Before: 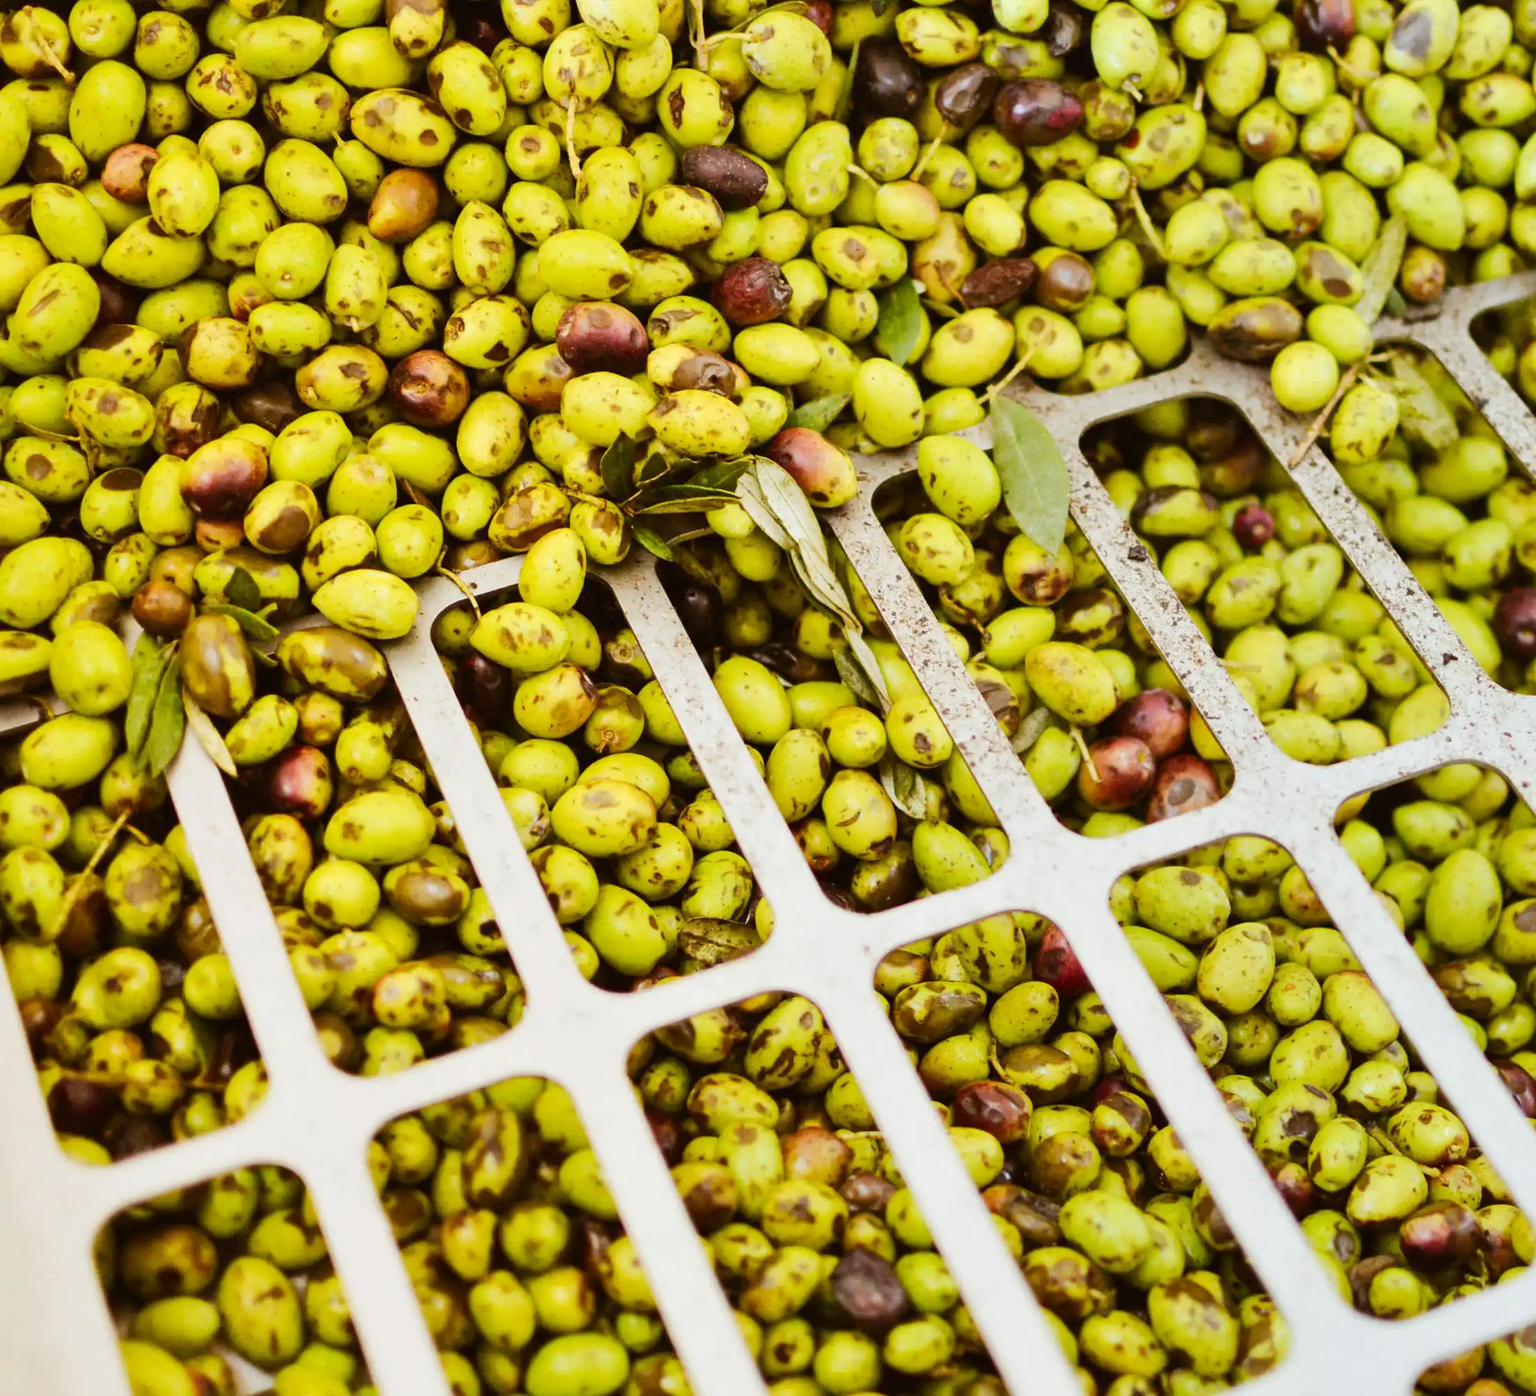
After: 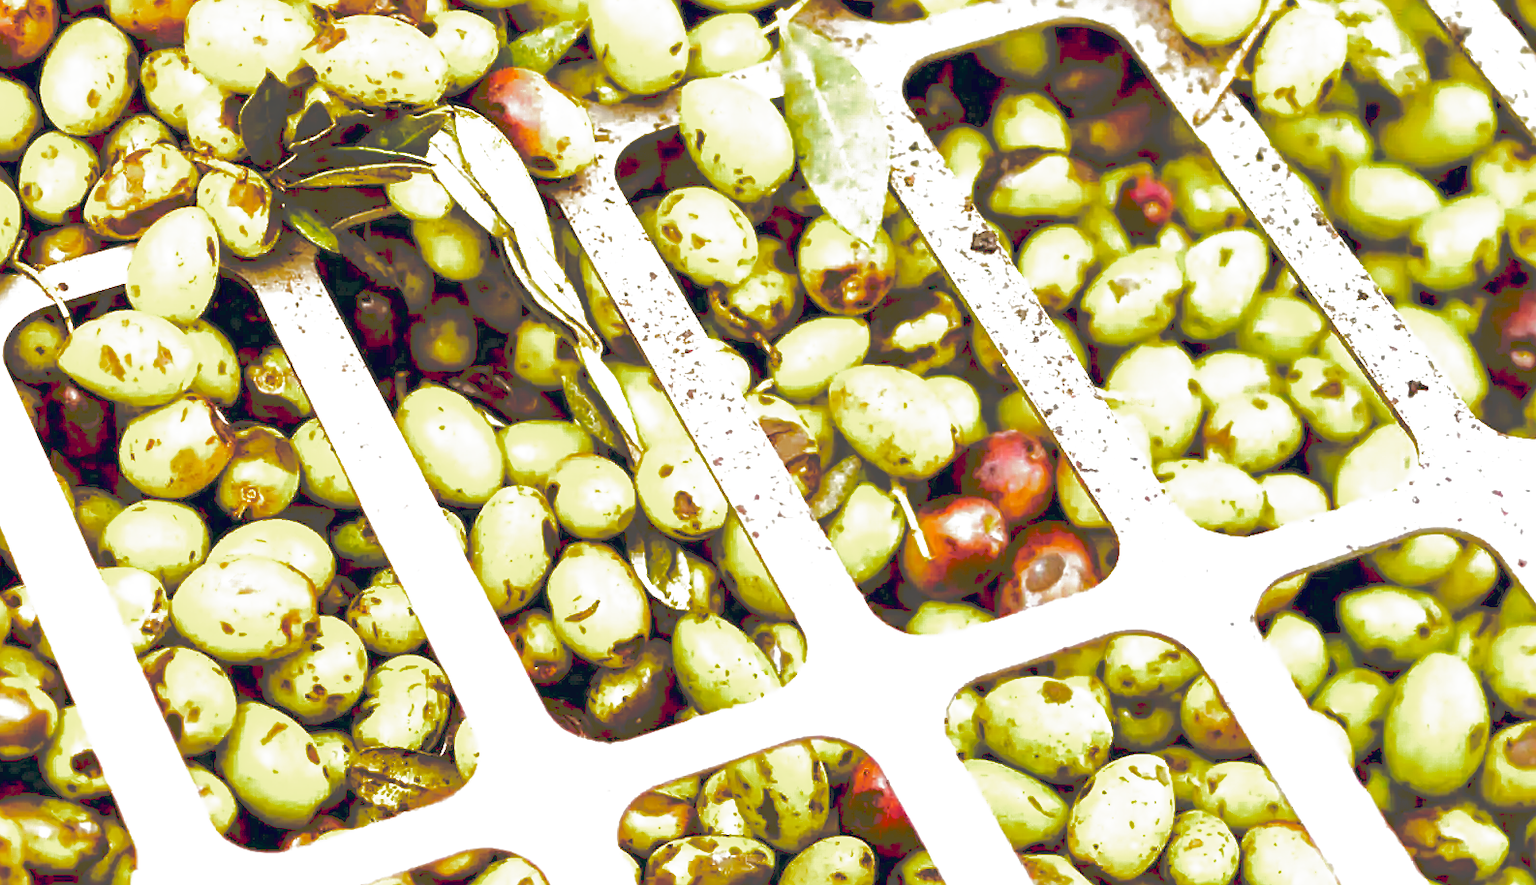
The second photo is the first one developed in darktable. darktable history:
crop and rotate: left 27.871%, top 27.165%, bottom 27.124%
filmic rgb: black relative exposure -8.22 EV, white relative exposure 2.2 EV, target white luminance 99.941%, hardness 7.1, latitude 75.42%, contrast 1.317, highlights saturation mix -1.64%, shadows ↔ highlights balance 30.54%, preserve chrominance no, color science v5 (2021)
tone equalizer: -8 EV -0.456 EV, -7 EV -0.367 EV, -6 EV -0.327 EV, -5 EV -0.243 EV, -3 EV 0.257 EV, -2 EV 0.313 EV, -1 EV 0.406 EV, +0 EV 0.434 EV, edges refinement/feathering 500, mask exposure compensation -1.57 EV, preserve details no
color balance rgb: power › chroma 0.254%, power › hue 60.31°, perceptual saturation grading › global saturation 29.549%, perceptual brilliance grading › global brilliance 10.574%, perceptual brilliance grading › shadows 14.981%
exposure: black level correction 0.002, compensate highlight preservation false
tone curve: curves: ch0 [(0, 0) (0.003, 0.277) (0.011, 0.277) (0.025, 0.279) (0.044, 0.282) (0.069, 0.286) (0.1, 0.289) (0.136, 0.294) (0.177, 0.318) (0.224, 0.345) (0.277, 0.379) (0.335, 0.425) (0.399, 0.481) (0.468, 0.542) (0.543, 0.594) (0.623, 0.662) (0.709, 0.731) (0.801, 0.792) (0.898, 0.851) (1, 1)], preserve colors none
shadows and highlights: on, module defaults
sharpen: on, module defaults
